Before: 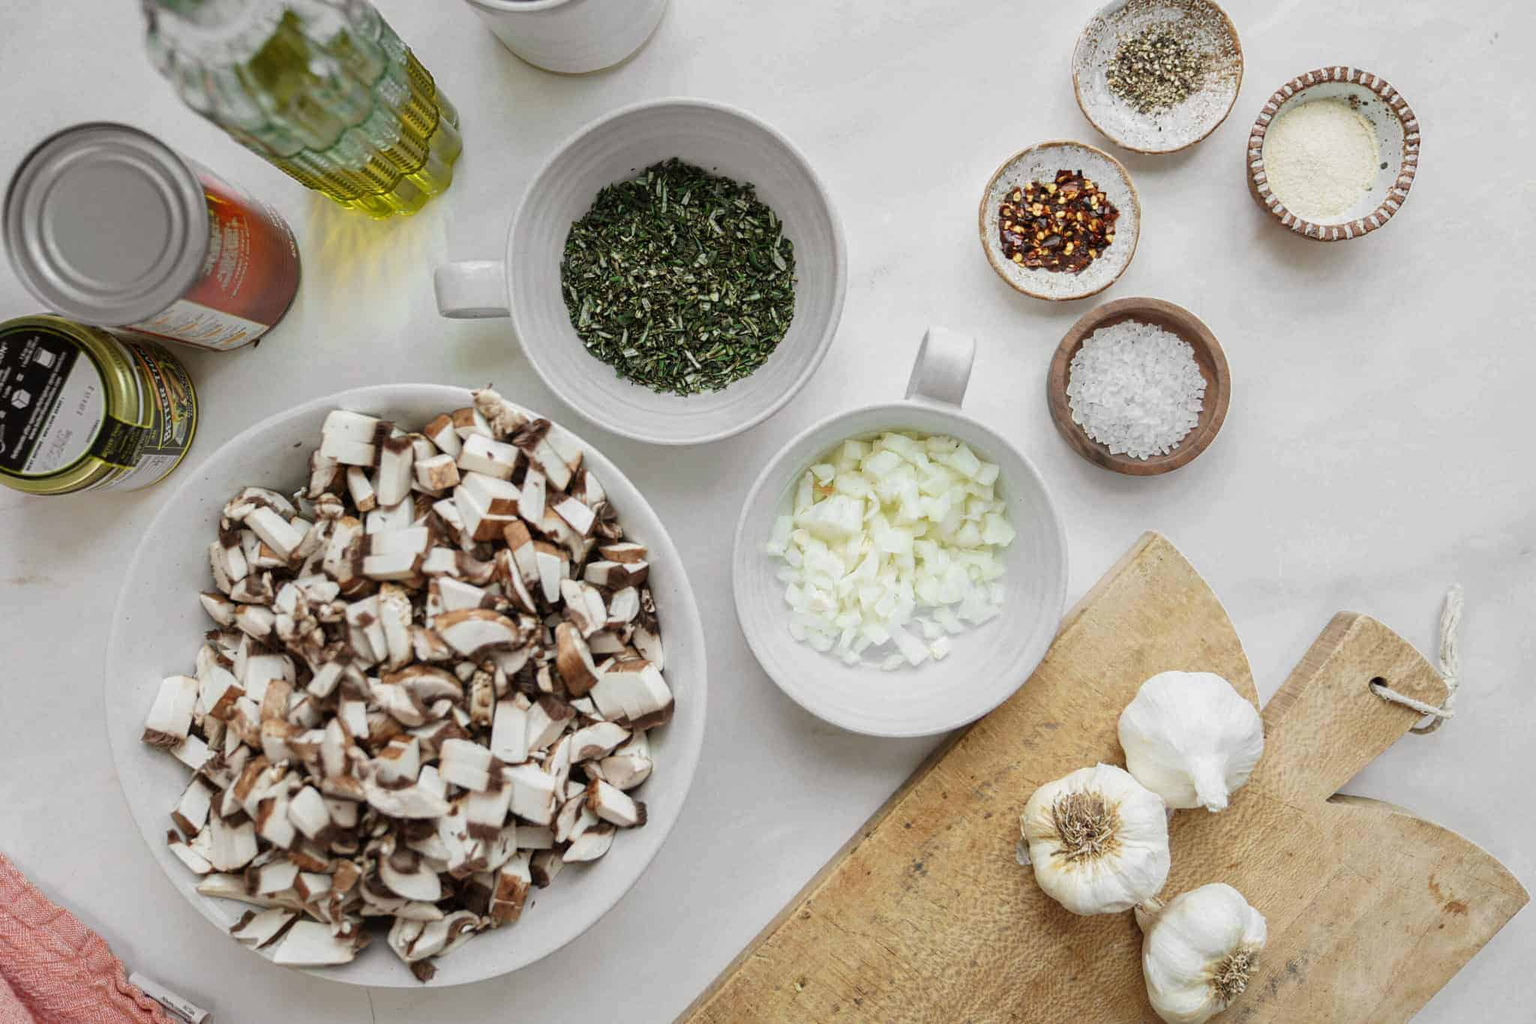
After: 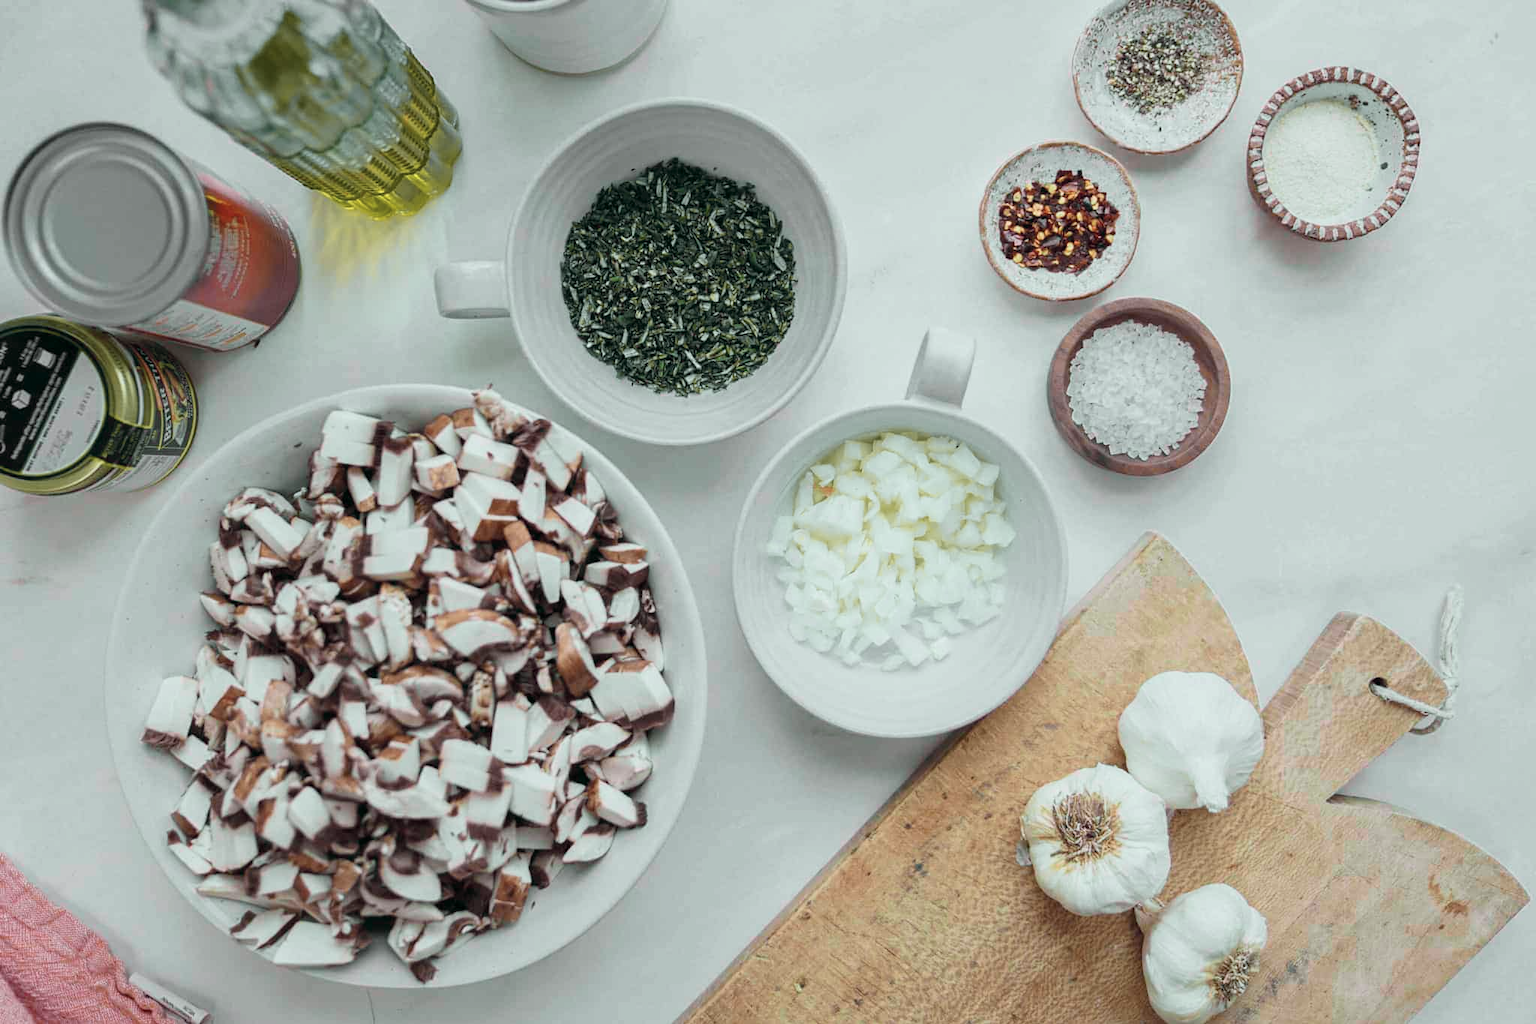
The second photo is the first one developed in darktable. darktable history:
tone curve: curves: ch0 [(0, 0) (0.822, 0.825) (0.994, 0.955)]; ch1 [(0, 0) (0.226, 0.261) (0.383, 0.397) (0.46, 0.46) (0.498, 0.479) (0.524, 0.523) (0.578, 0.575) (1, 1)]; ch2 [(0, 0) (0.438, 0.456) (0.5, 0.498) (0.547, 0.515) (0.597, 0.58) (0.629, 0.603) (1, 1)], color space Lab, independent channels, preserve colors none
